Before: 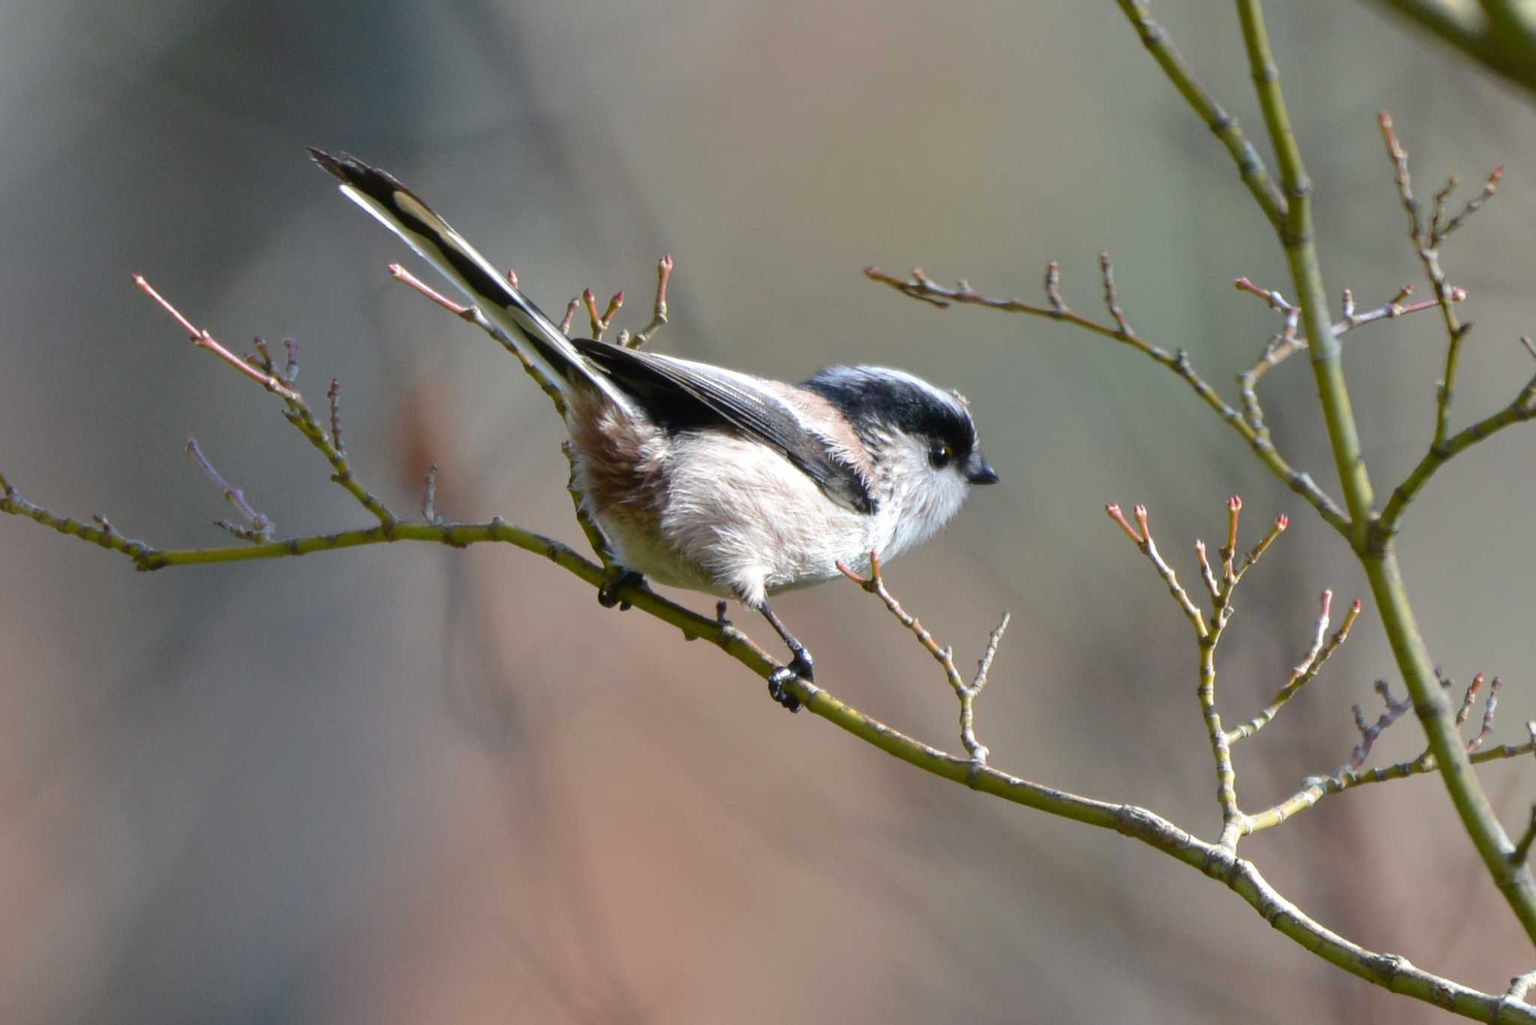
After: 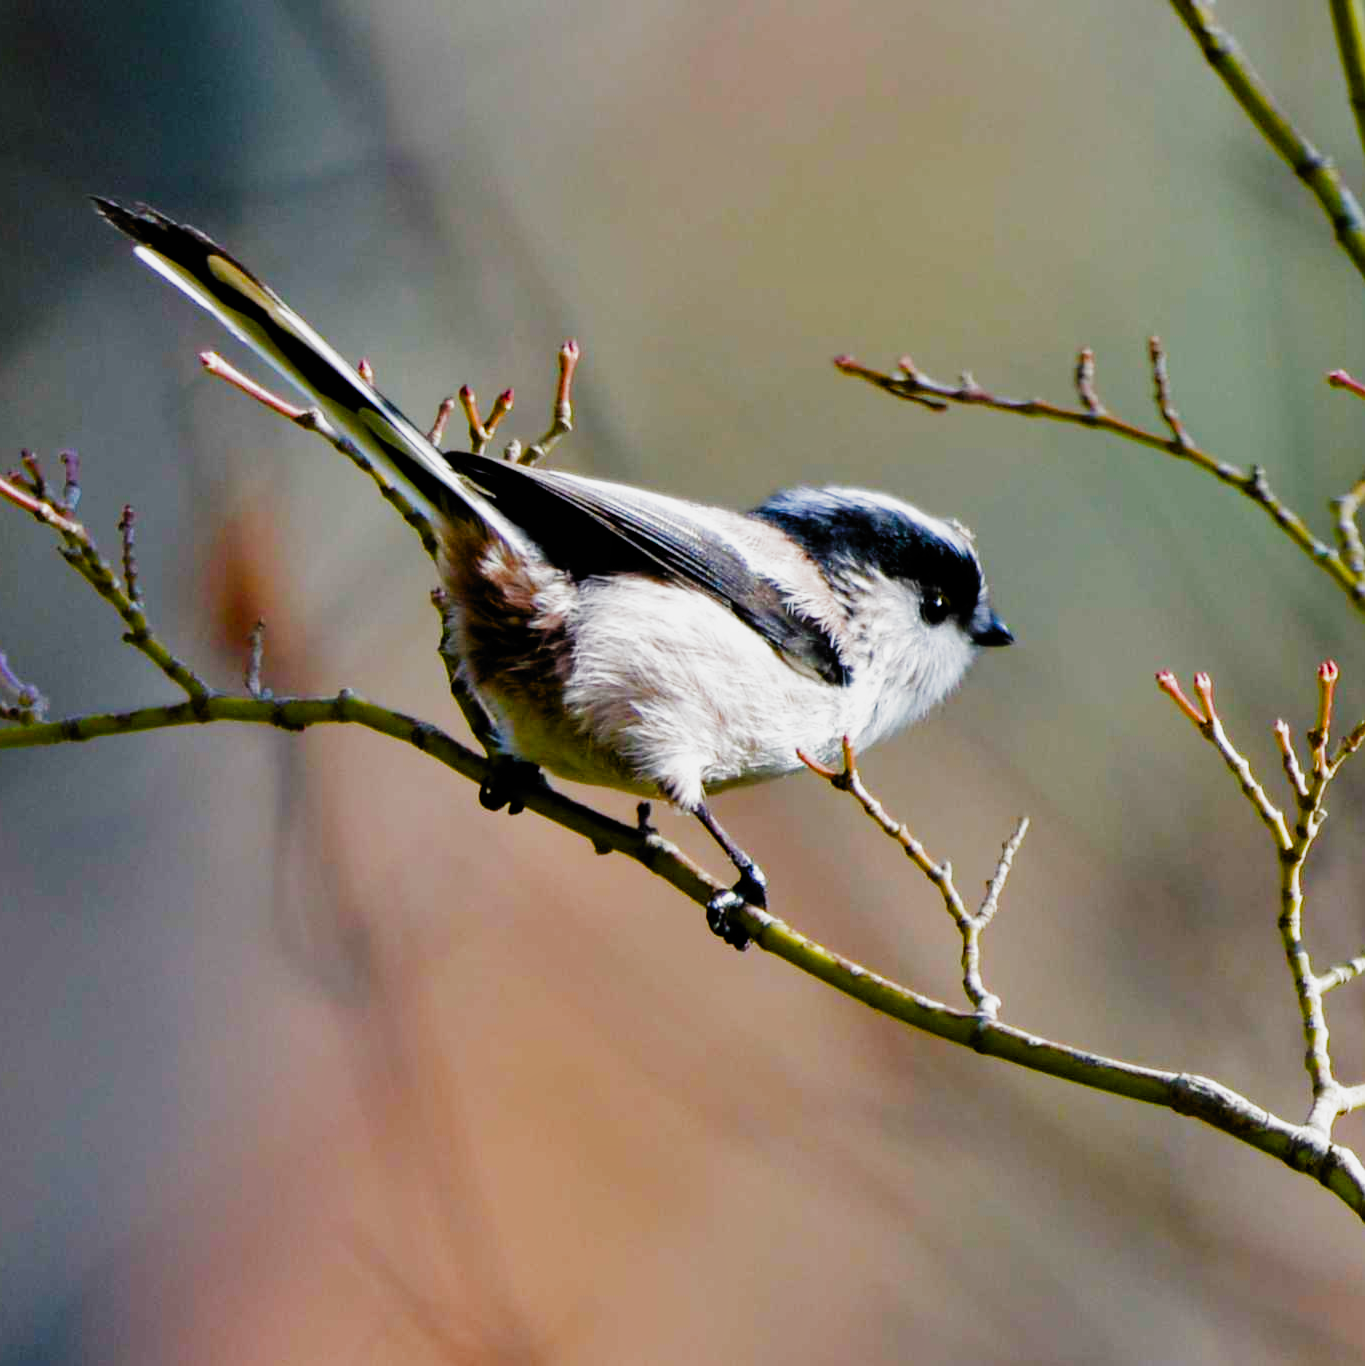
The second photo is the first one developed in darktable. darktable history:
shadows and highlights: shadows 4.57, soften with gaussian
crop and rotate: left 15.549%, right 17.791%
color balance rgb: linear chroma grading › shadows -7.956%, linear chroma grading › global chroma 9.938%, perceptual saturation grading › global saturation 0.067%, perceptual saturation grading › highlights -17.925%, perceptual saturation grading › mid-tones 33.754%, perceptual saturation grading › shadows 50.469%, global vibrance 35.437%, contrast 9.817%
filmic rgb: black relative exposure -5.01 EV, white relative exposure 3.99 EV, hardness 2.9, contrast 1.384, highlights saturation mix -20.9%, add noise in highlights 0, preserve chrominance no, color science v3 (2019), use custom middle-gray values true, contrast in highlights soft
